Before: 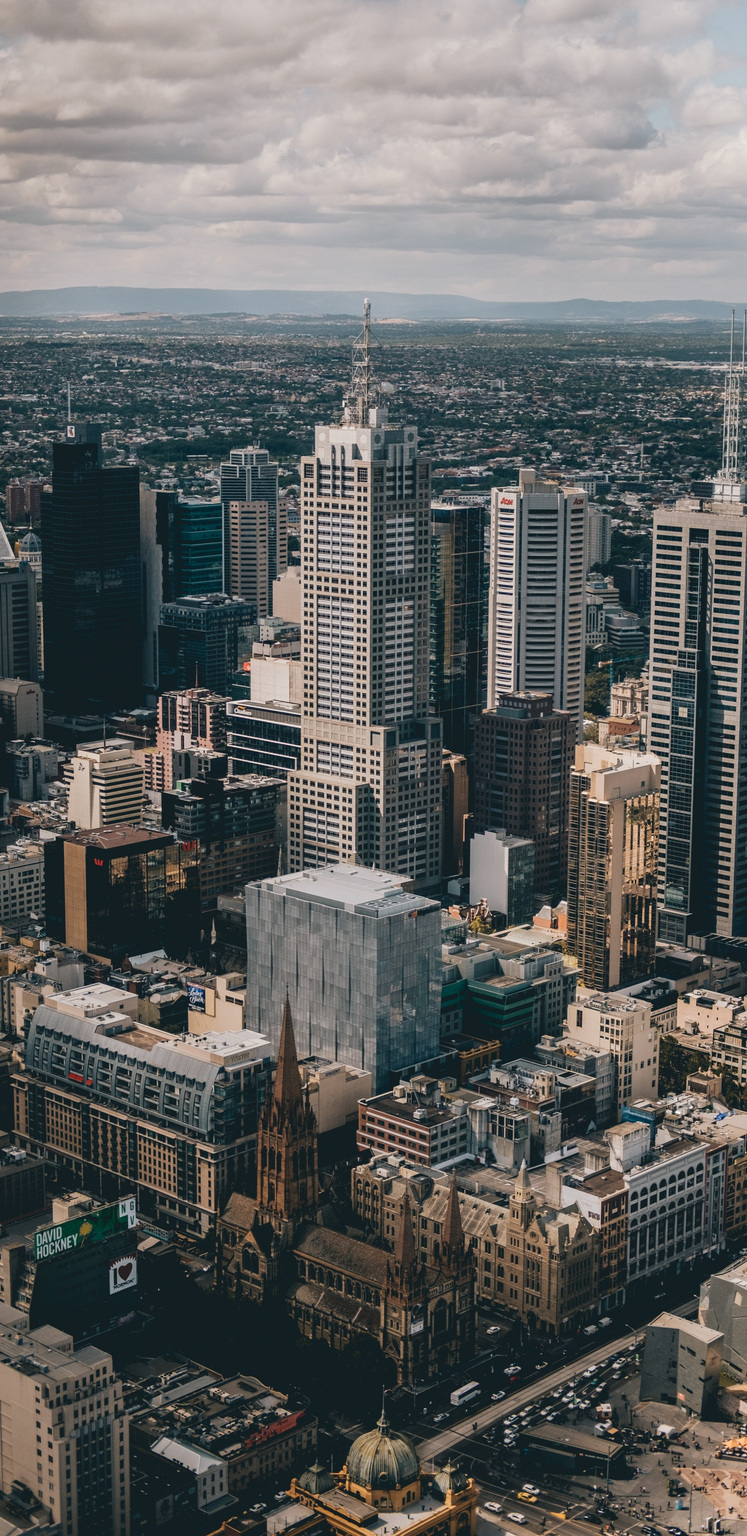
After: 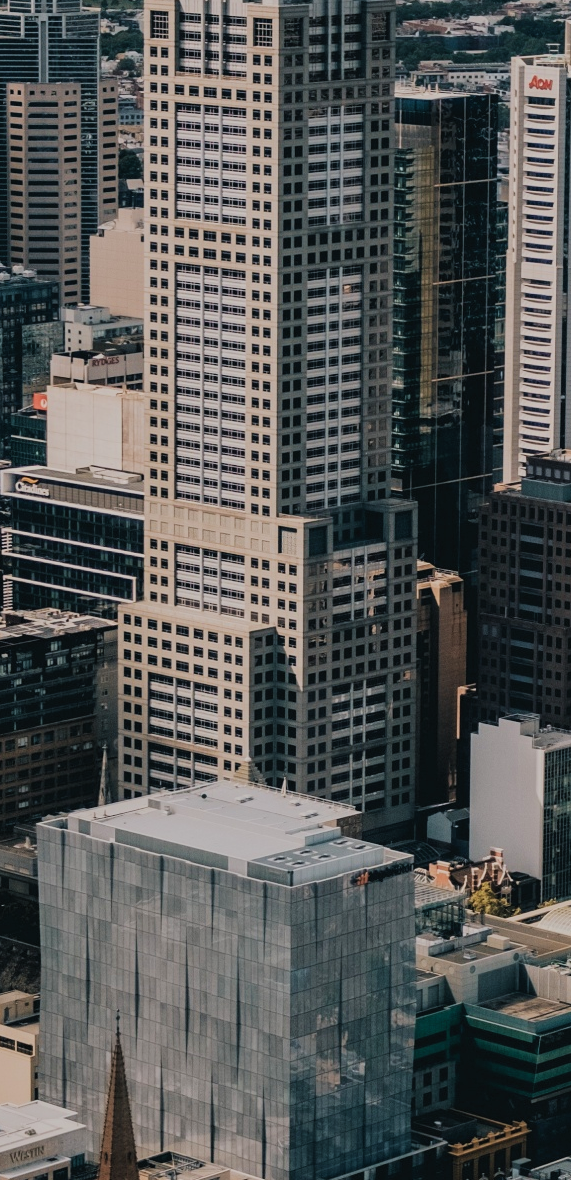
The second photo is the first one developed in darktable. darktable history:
crop: left 30.335%, top 29.843%, right 29.968%, bottom 30.269%
filmic rgb: black relative exposure -7.65 EV, white relative exposure 4.56 EV, hardness 3.61, add noise in highlights 0.001, color science v3 (2019), use custom middle-gray values true, contrast in highlights soft
velvia: strength 16.51%
